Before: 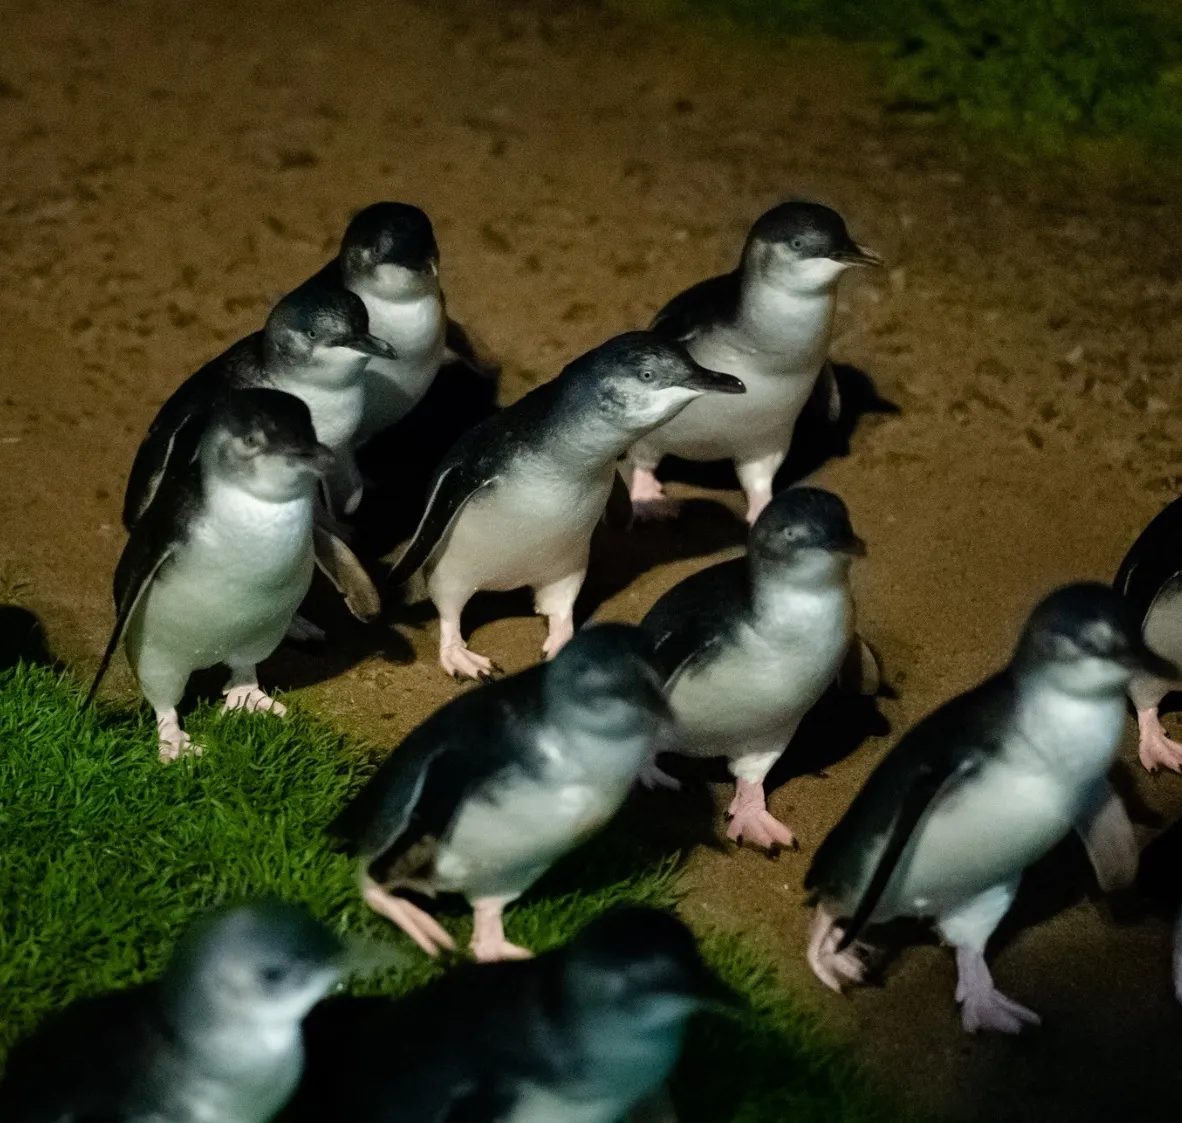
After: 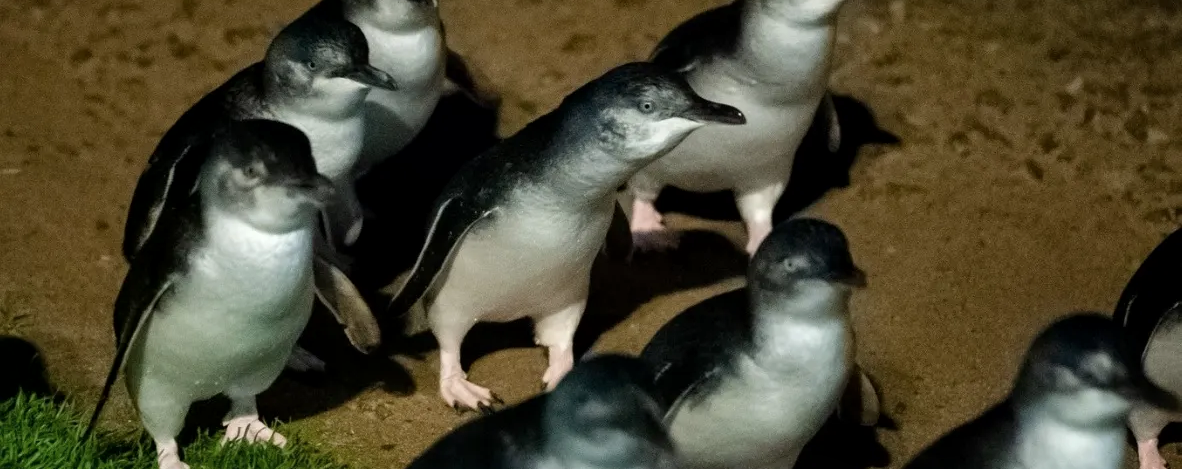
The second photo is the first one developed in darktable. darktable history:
contrast brightness saturation: saturation -0.054
tone equalizer: edges refinement/feathering 500, mask exposure compensation -1.57 EV, preserve details no
crop and rotate: top 24.023%, bottom 34.131%
local contrast: mode bilateral grid, contrast 19, coarseness 51, detail 119%, midtone range 0.2
